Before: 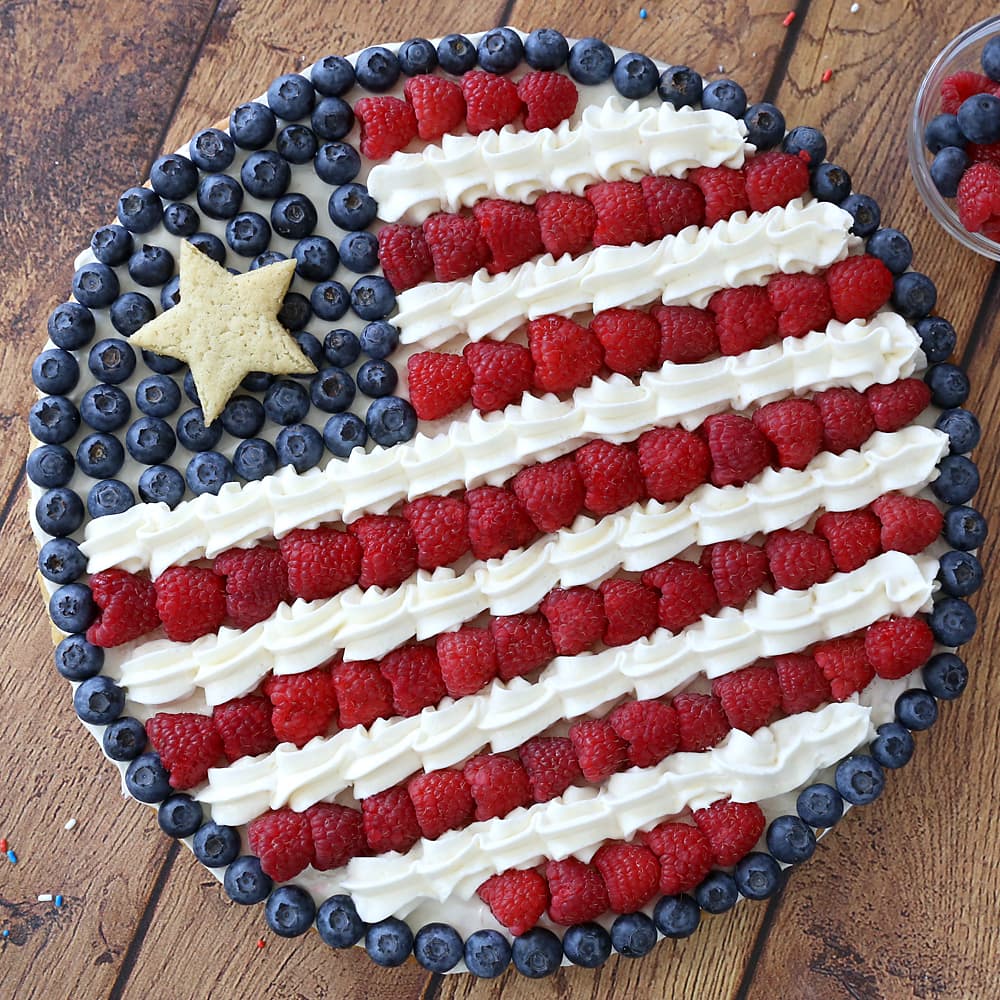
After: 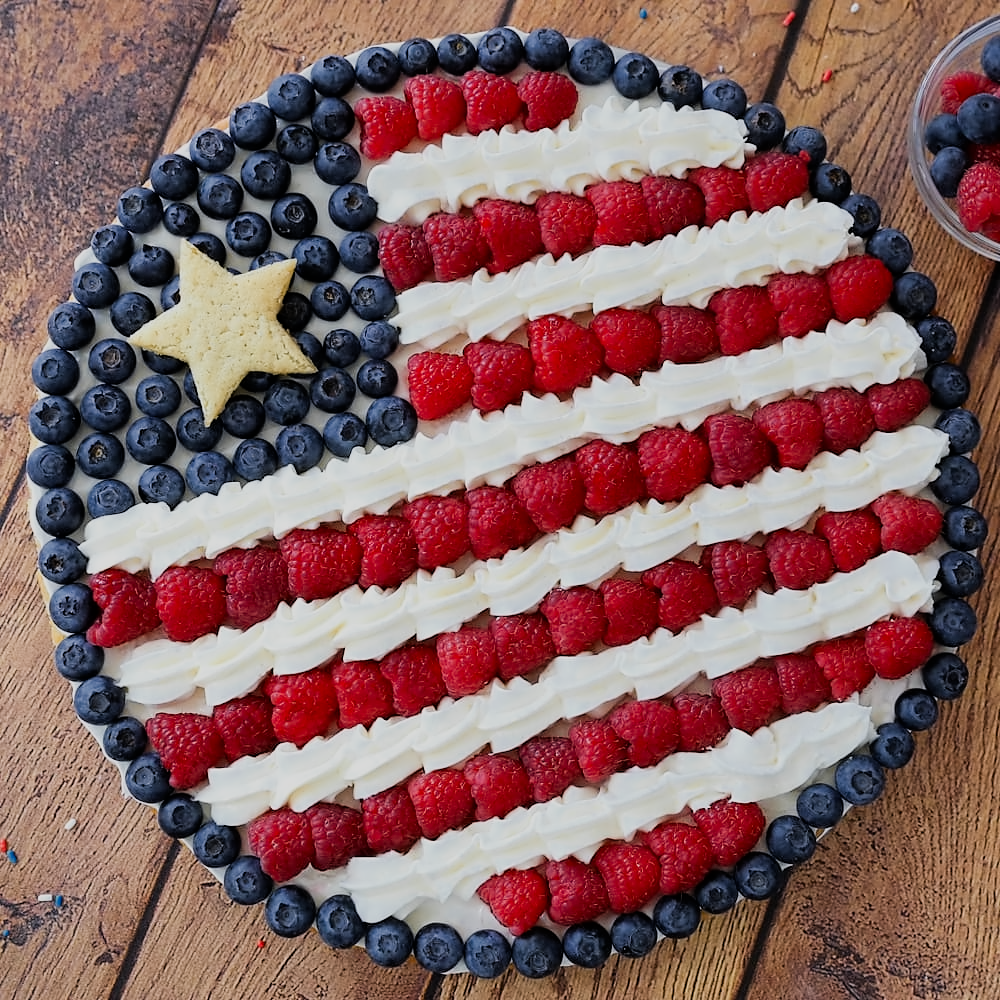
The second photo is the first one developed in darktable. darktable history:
color zones: curves: ch0 [(0, 0.499) (0.143, 0.5) (0.286, 0.5) (0.429, 0.476) (0.571, 0.284) (0.714, 0.243) (0.857, 0.449) (1, 0.499)]; ch1 [(0, 0.532) (0.143, 0.645) (0.286, 0.696) (0.429, 0.211) (0.571, 0.504) (0.714, 0.493) (0.857, 0.495) (1, 0.532)]; ch2 [(0, 0.5) (0.143, 0.5) (0.286, 0.427) (0.429, 0.324) (0.571, 0.5) (0.714, 0.5) (0.857, 0.5) (1, 0.5)]
filmic rgb: black relative exposure -7.65 EV, white relative exposure 4.56 EV, hardness 3.61, contrast 1.106
contrast equalizer: y [[0.5 ×4, 0.524, 0.59], [0.5 ×6], [0.5 ×6], [0, 0, 0, 0.01, 0.045, 0.012], [0, 0, 0, 0.044, 0.195, 0.131]]
